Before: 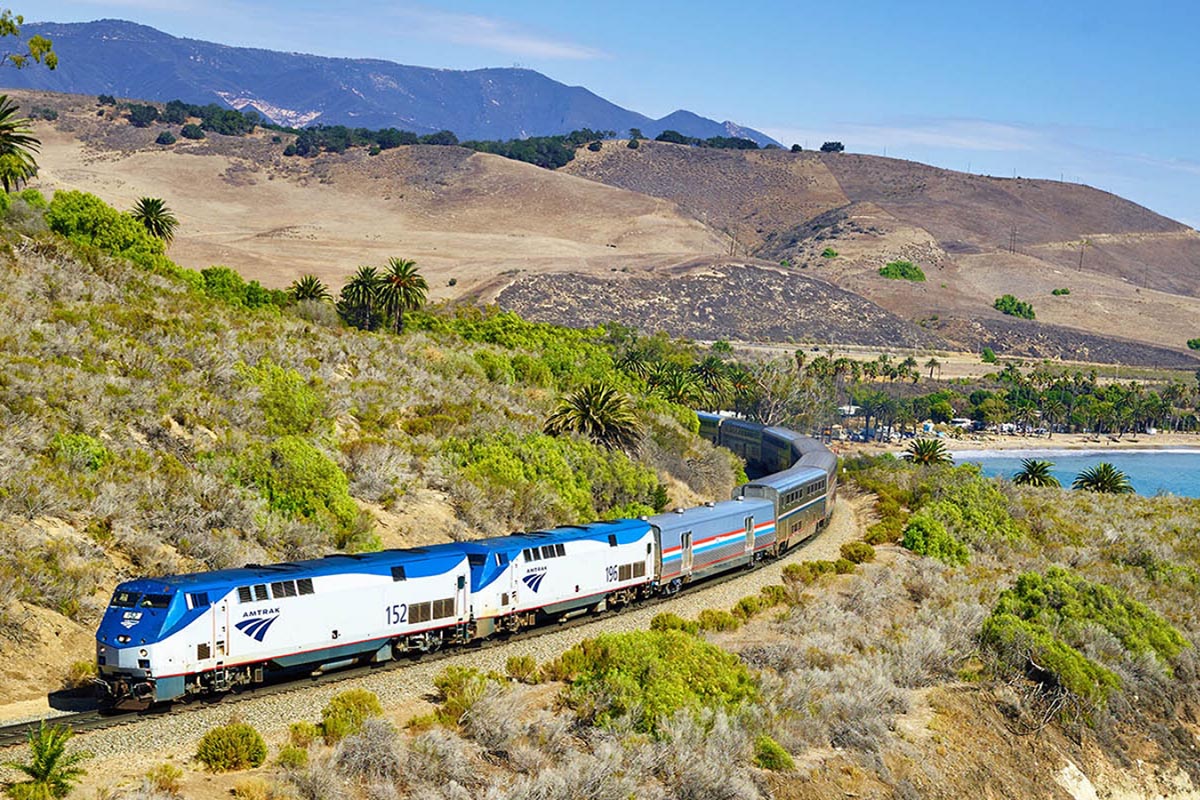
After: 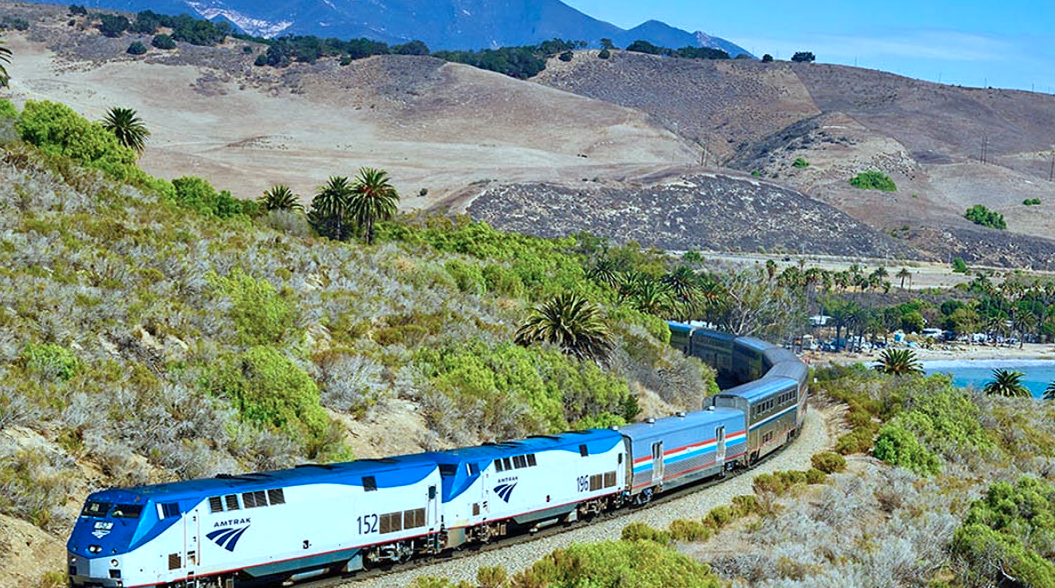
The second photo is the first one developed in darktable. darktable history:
color correction: highlights a* -9.73, highlights b* -21.22
crop and rotate: left 2.425%, top 11.305%, right 9.6%, bottom 15.08%
